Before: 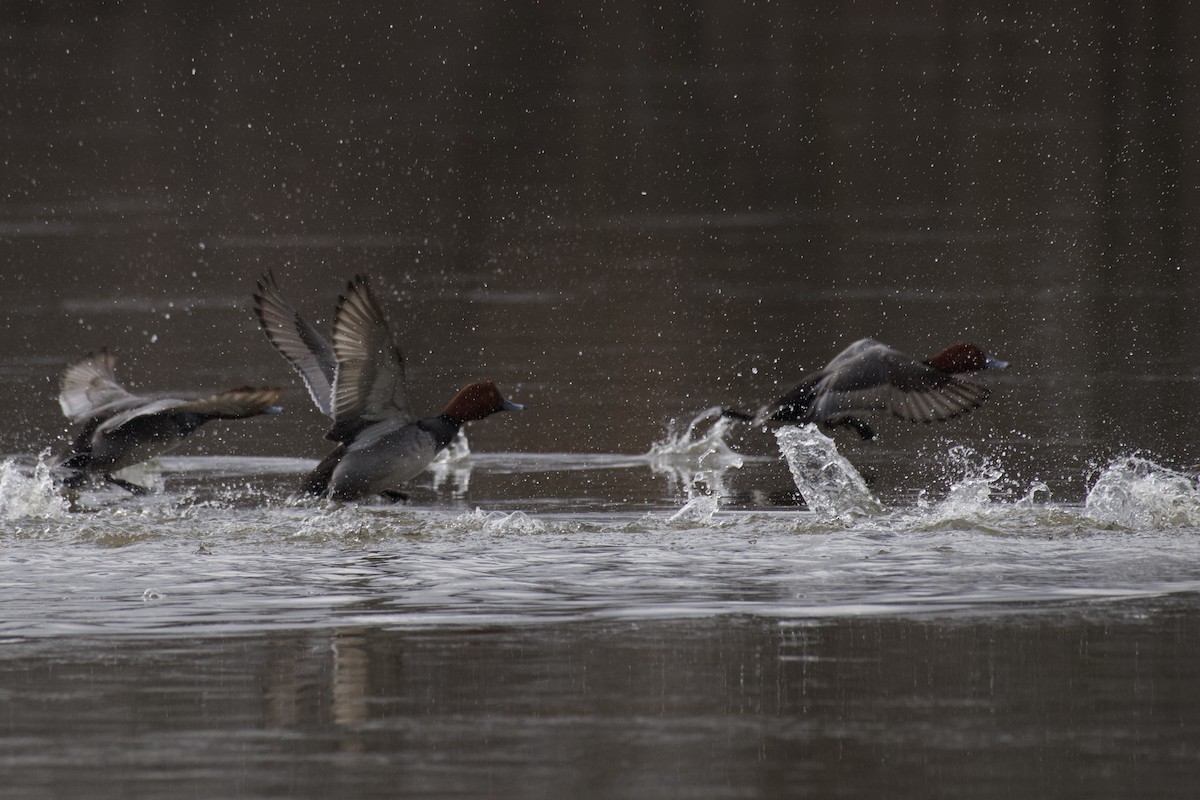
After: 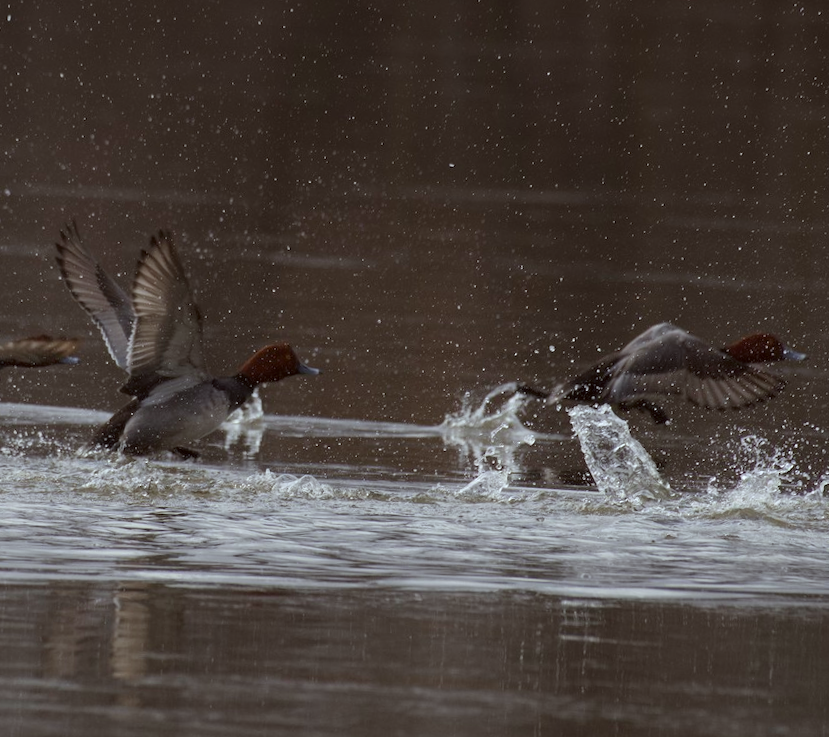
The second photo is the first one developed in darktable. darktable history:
crop and rotate: angle -3.27°, left 14.277%, top 0.028%, right 10.766%, bottom 0.028%
color correction: highlights a* -4.98, highlights b* -3.76, shadows a* 3.83, shadows b* 4.08
